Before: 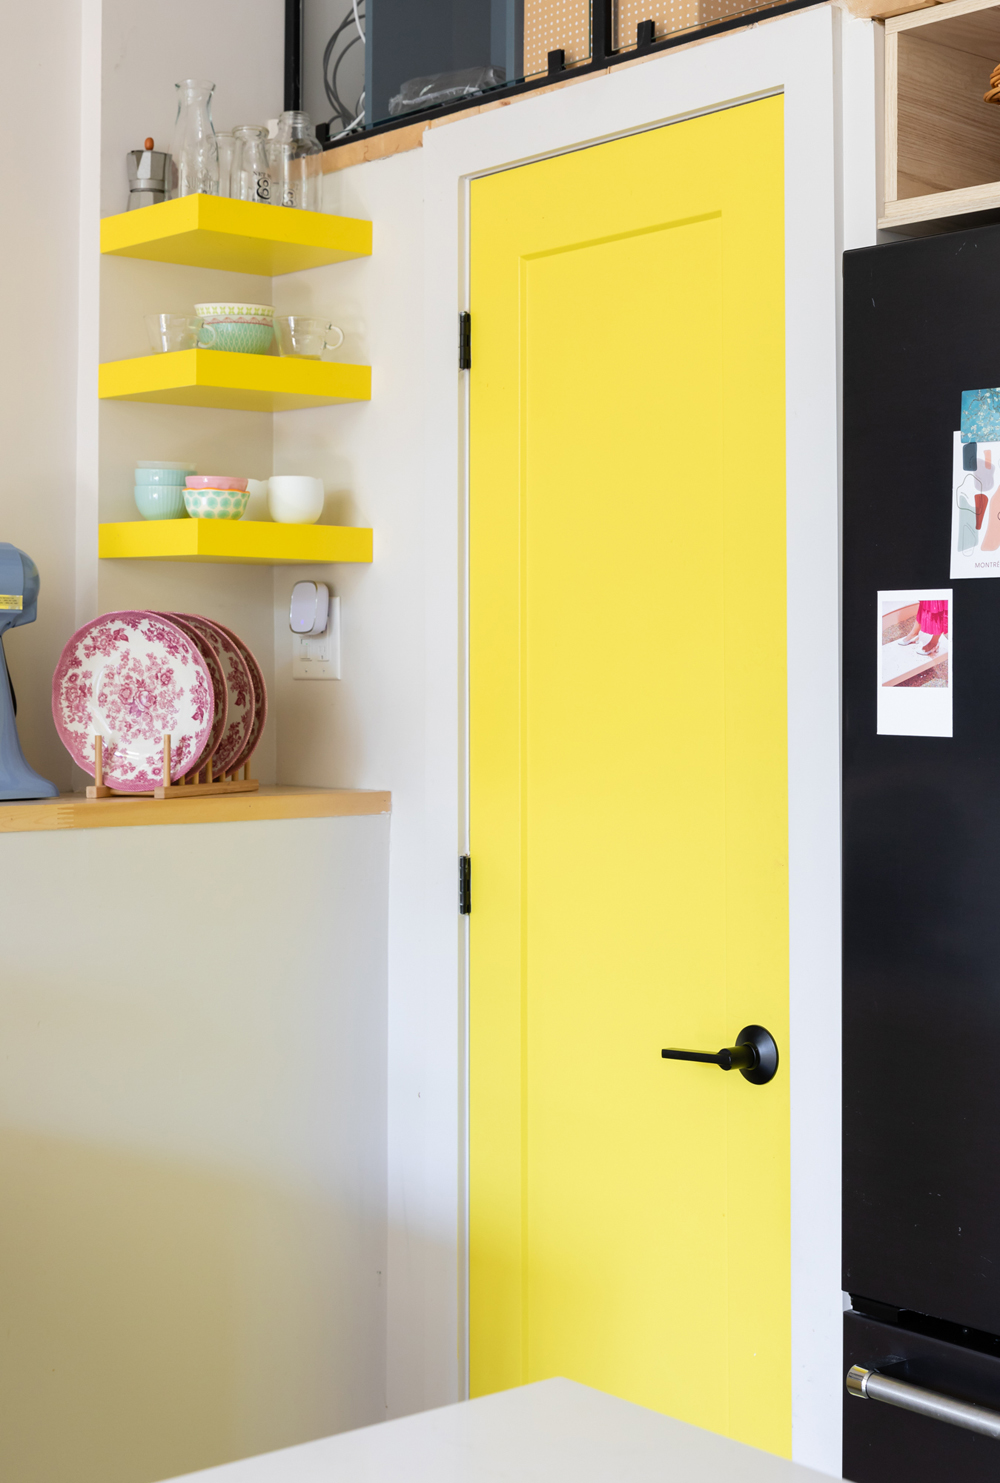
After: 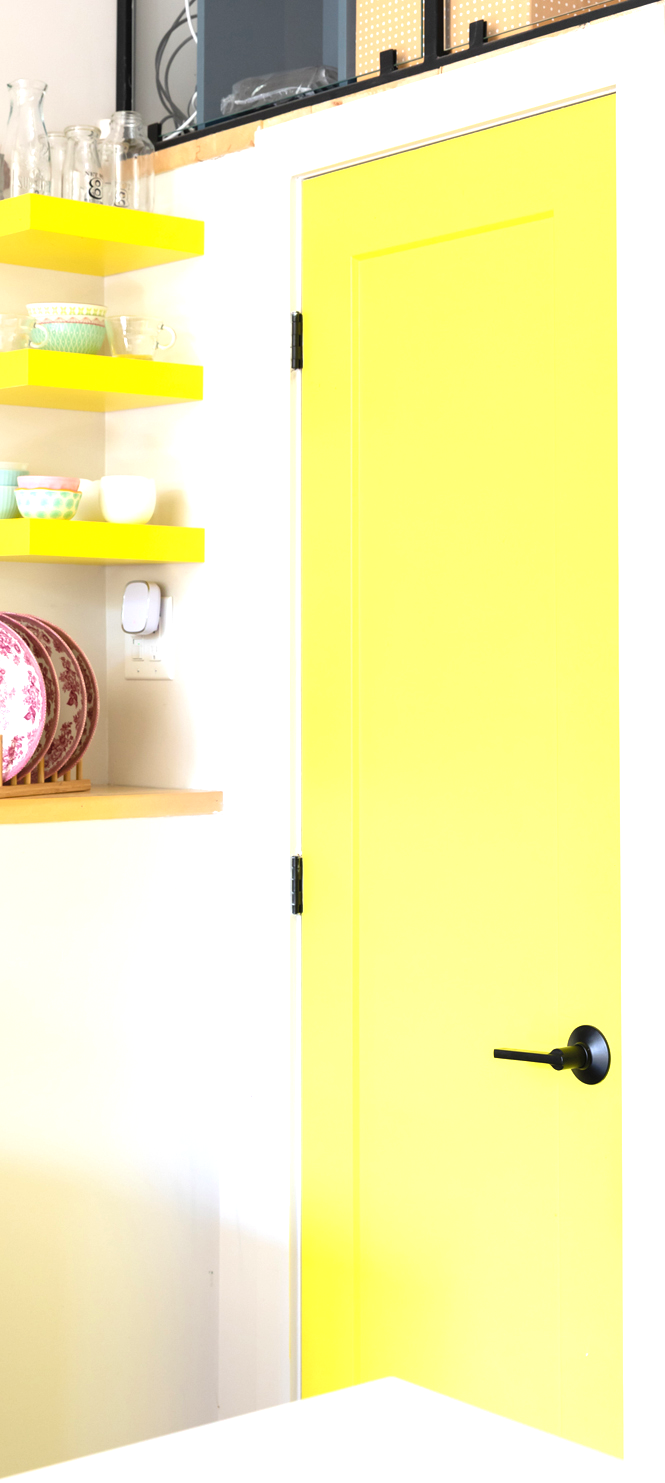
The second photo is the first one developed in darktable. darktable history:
exposure: black level correction -0.001, exposure 0.9 EV, compensate exposure bias true, compensate highlight preservation false
crop: left 16.899%, right 16.556%
